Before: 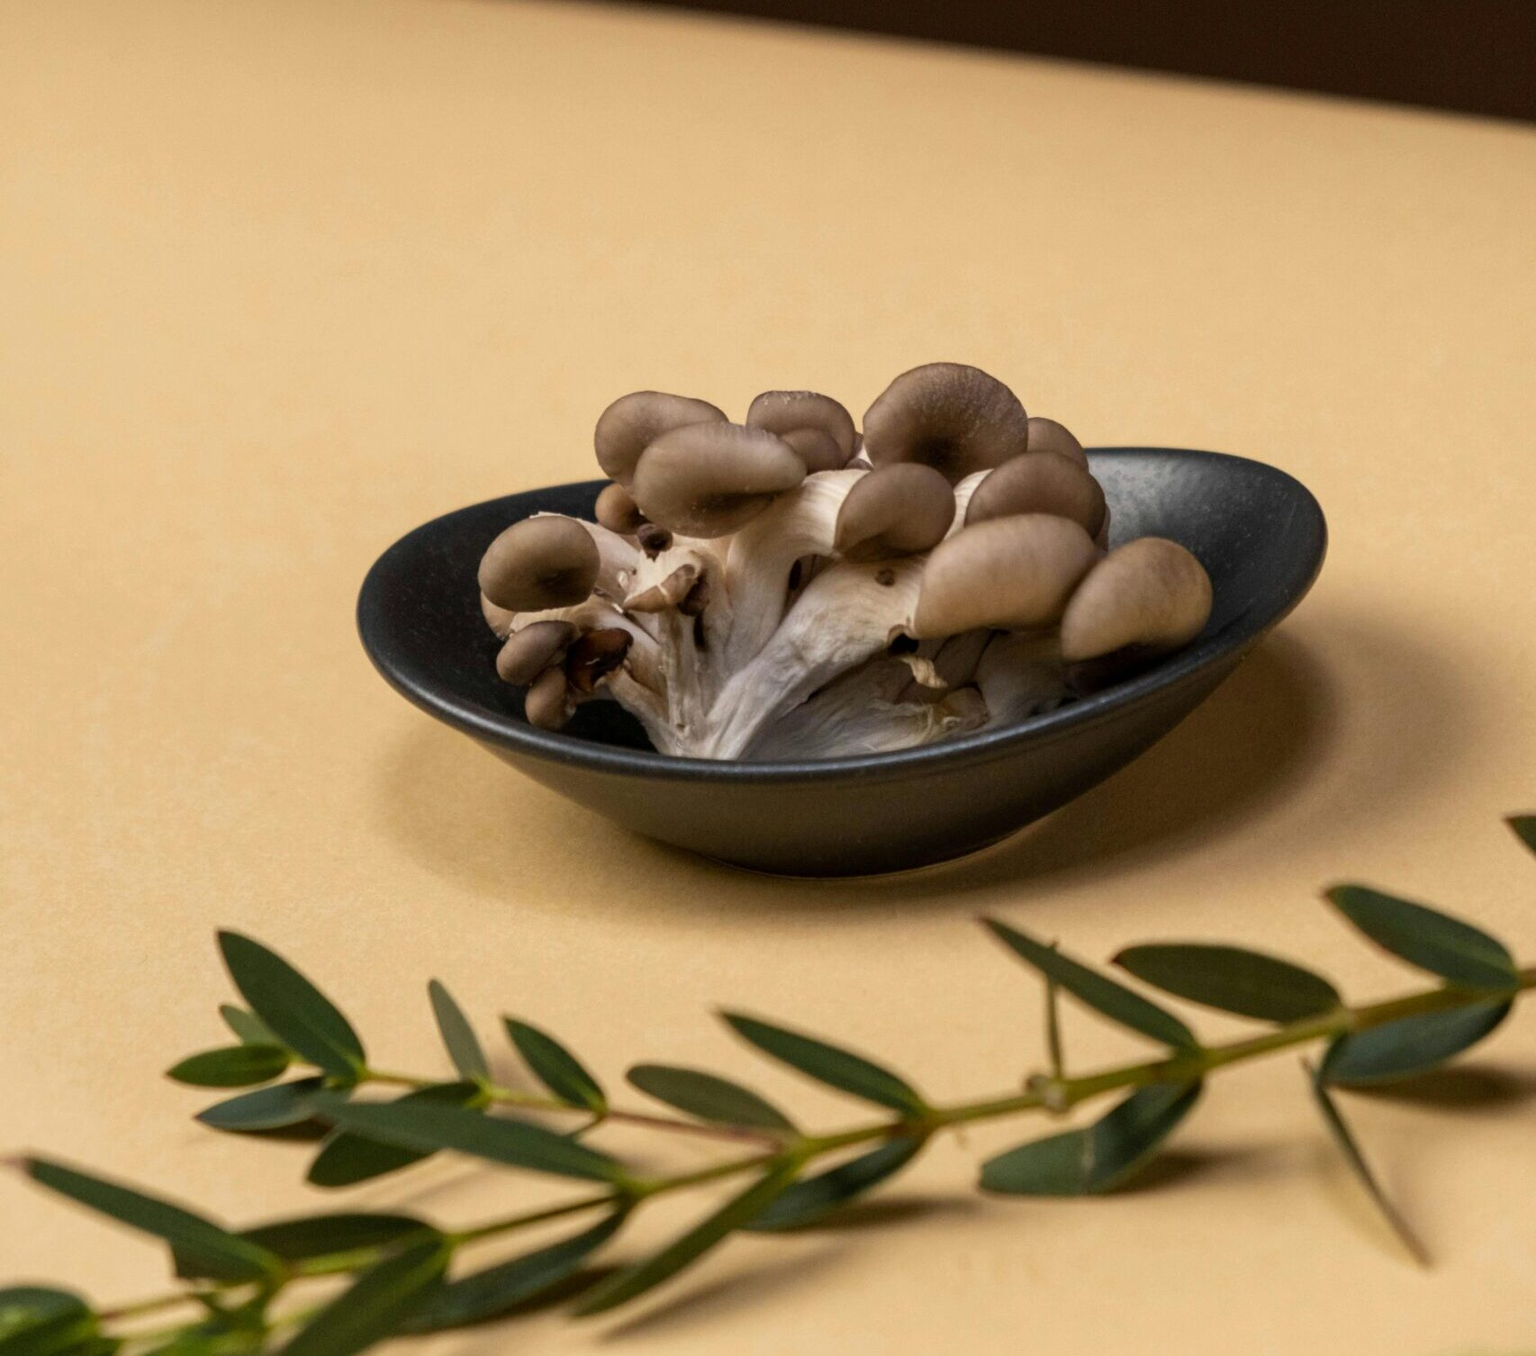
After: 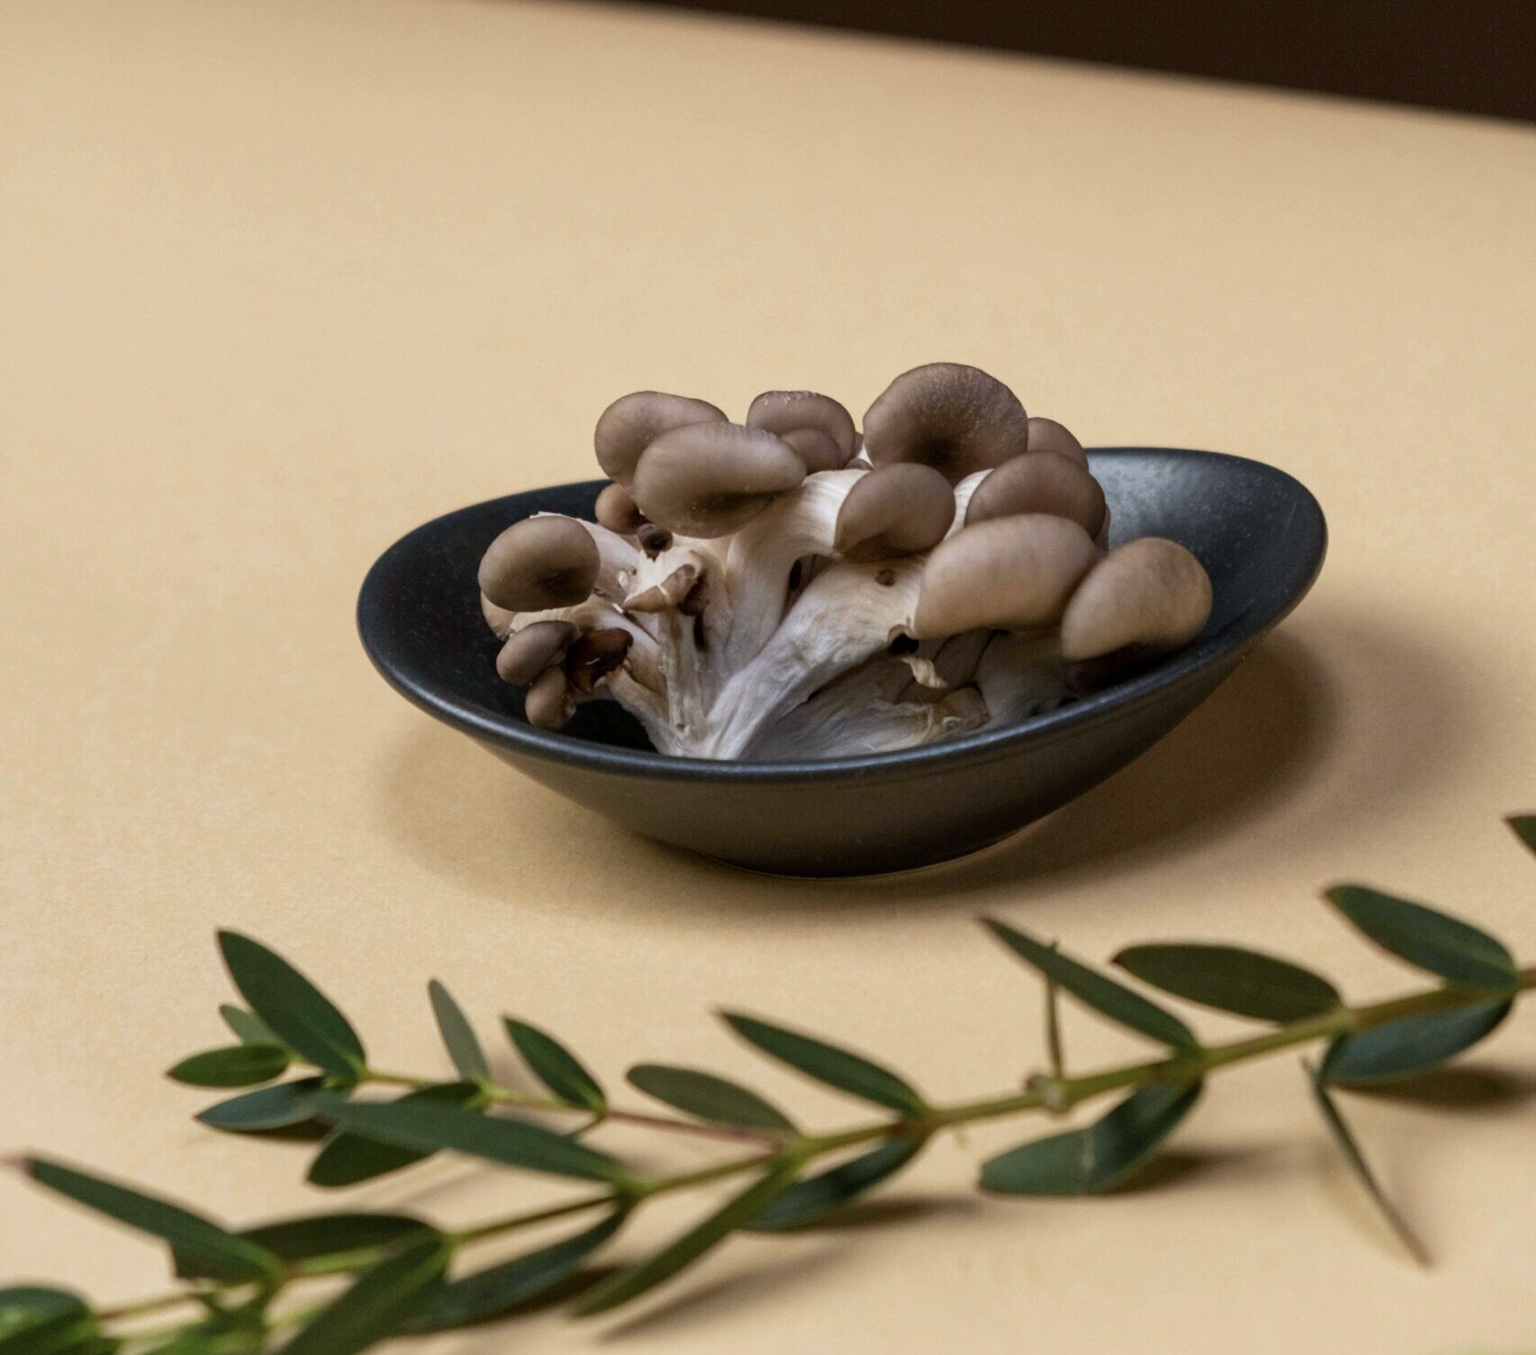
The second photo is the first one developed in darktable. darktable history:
color calibration: illuminant as shot in camera, x 0.369, y 0.376, temperature 4328.46 K, gamut compression 3
tone equalizer: on, module defaults
